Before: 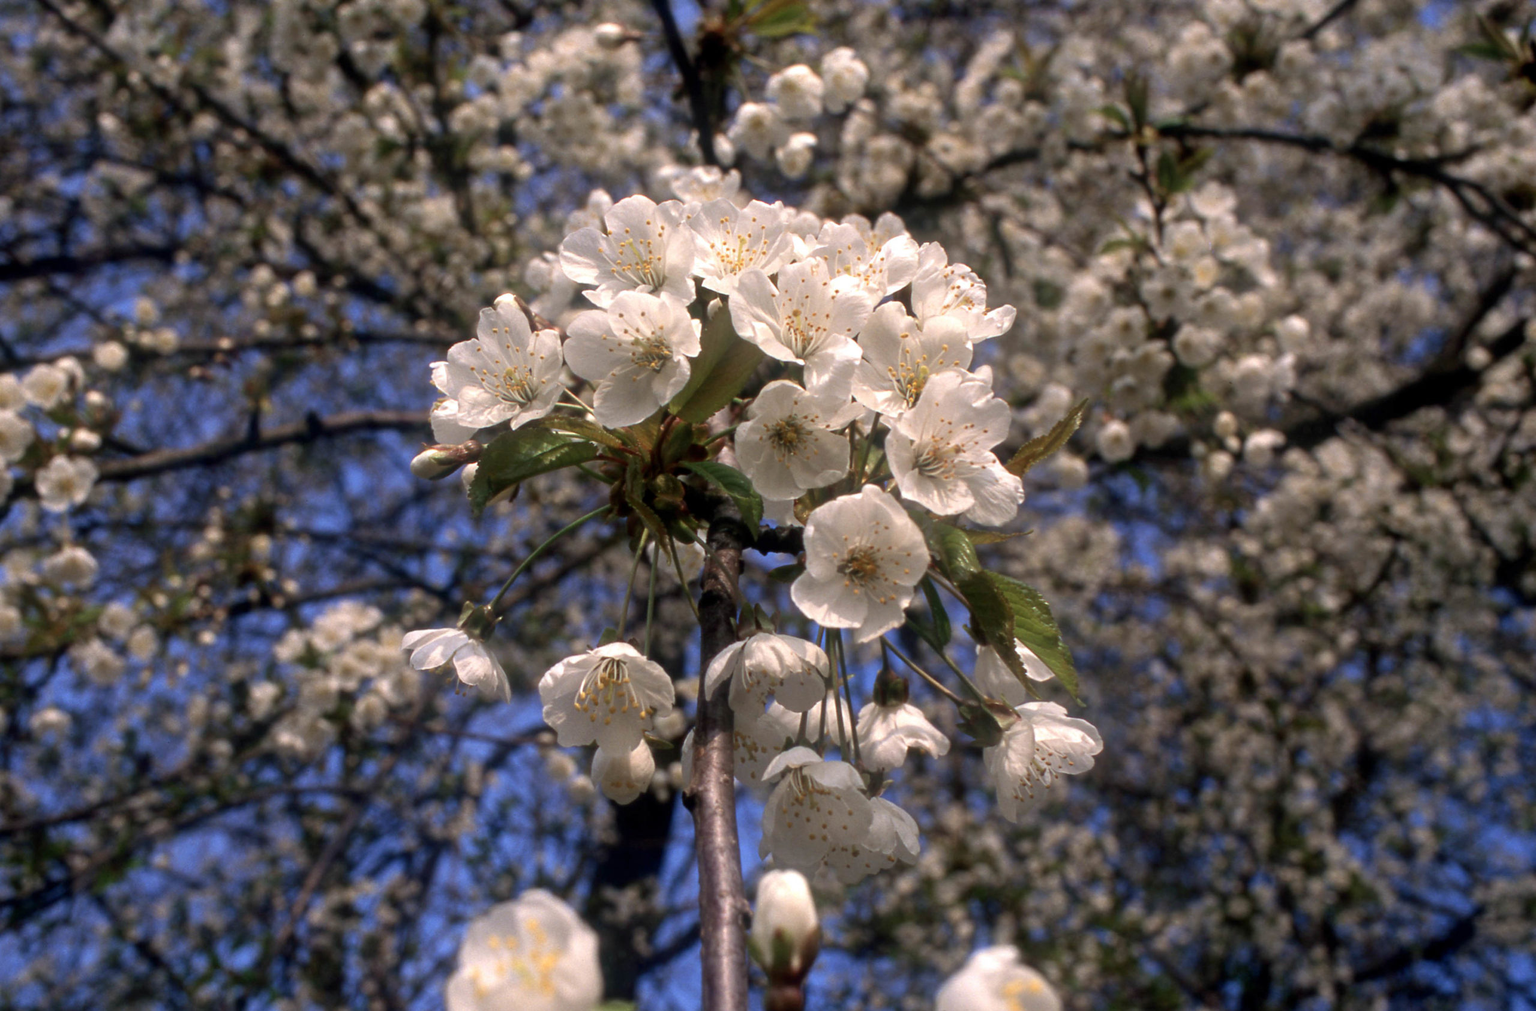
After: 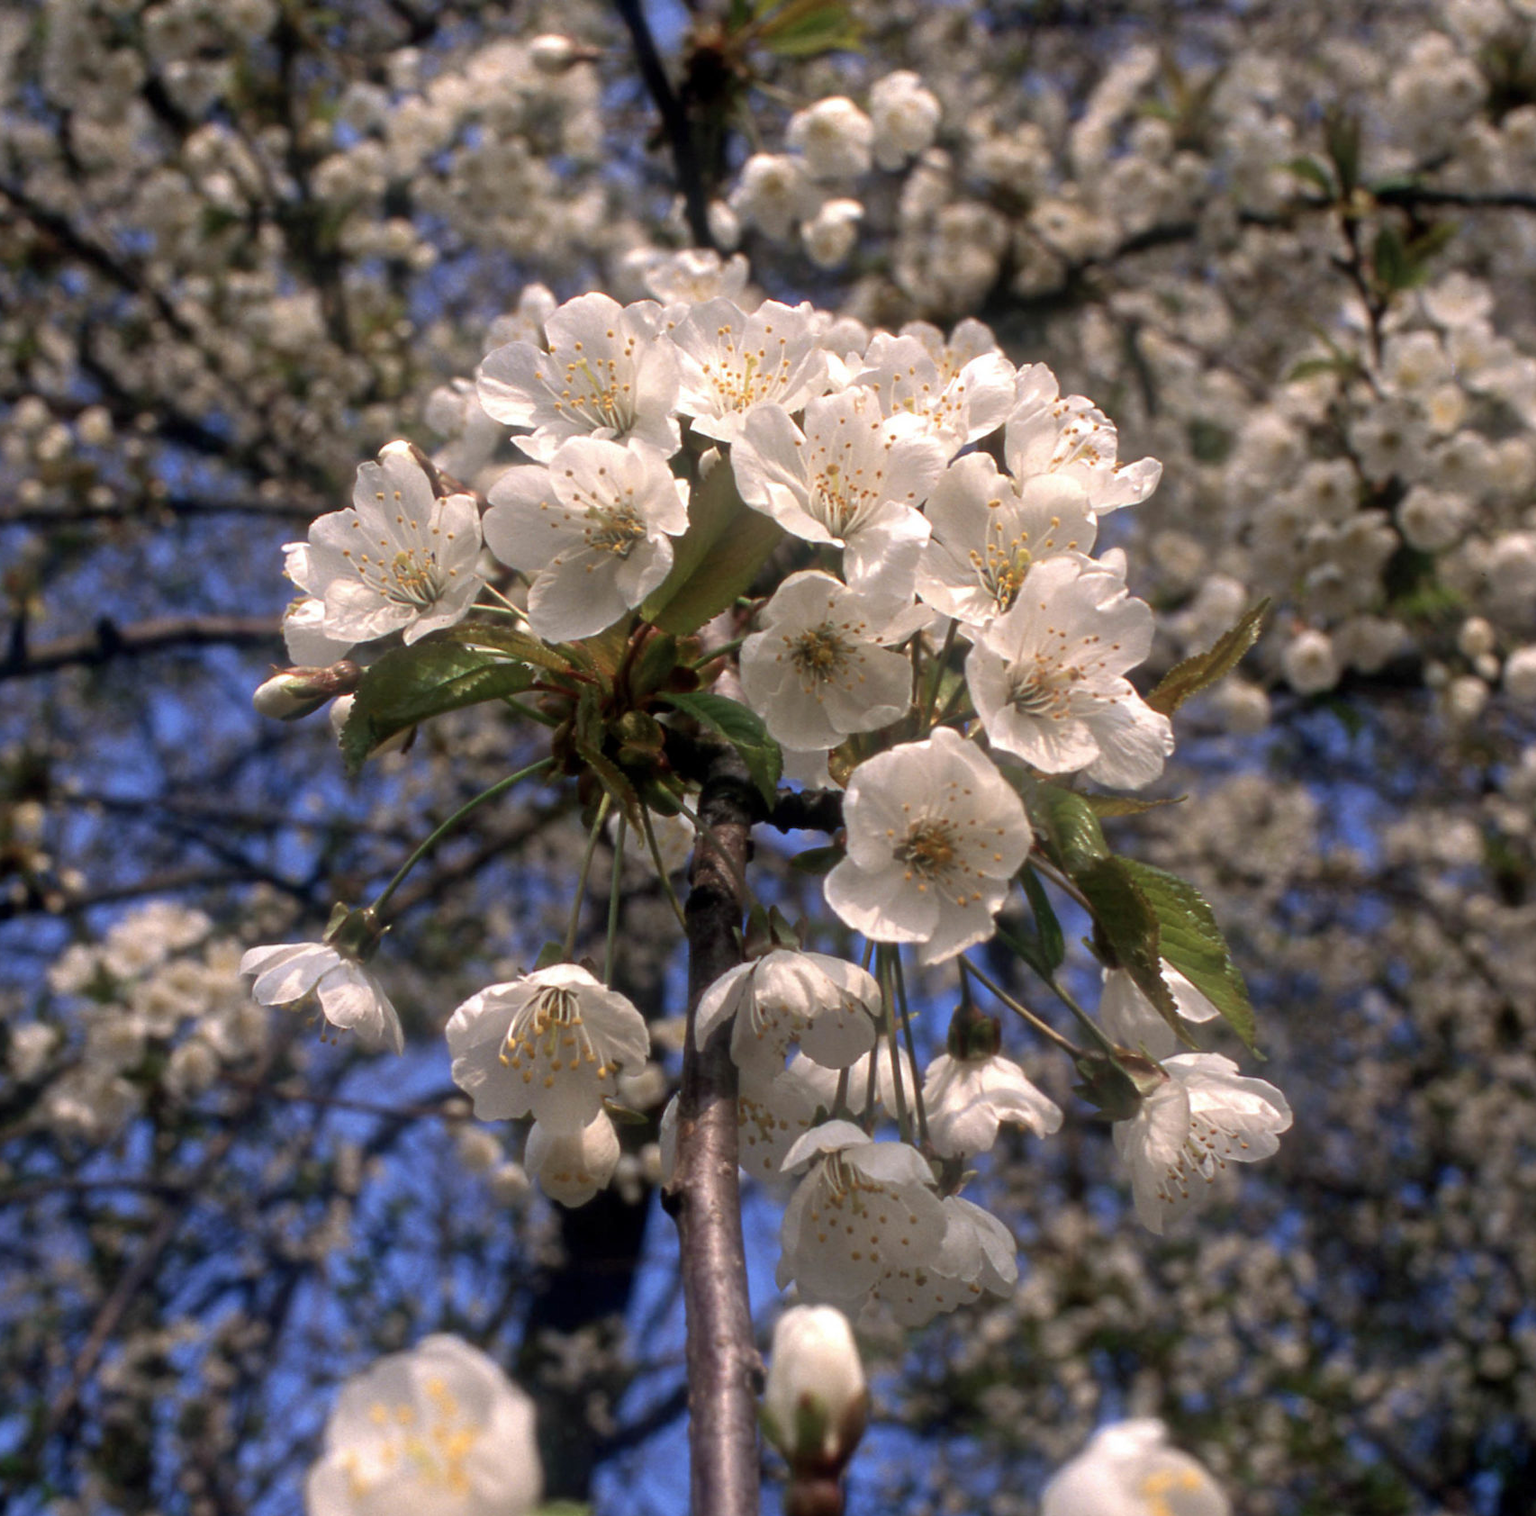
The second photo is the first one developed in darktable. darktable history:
crop and rotate: left 15.754%, right 17.579%
shadows and highlights: shadows 25, highlights -25
